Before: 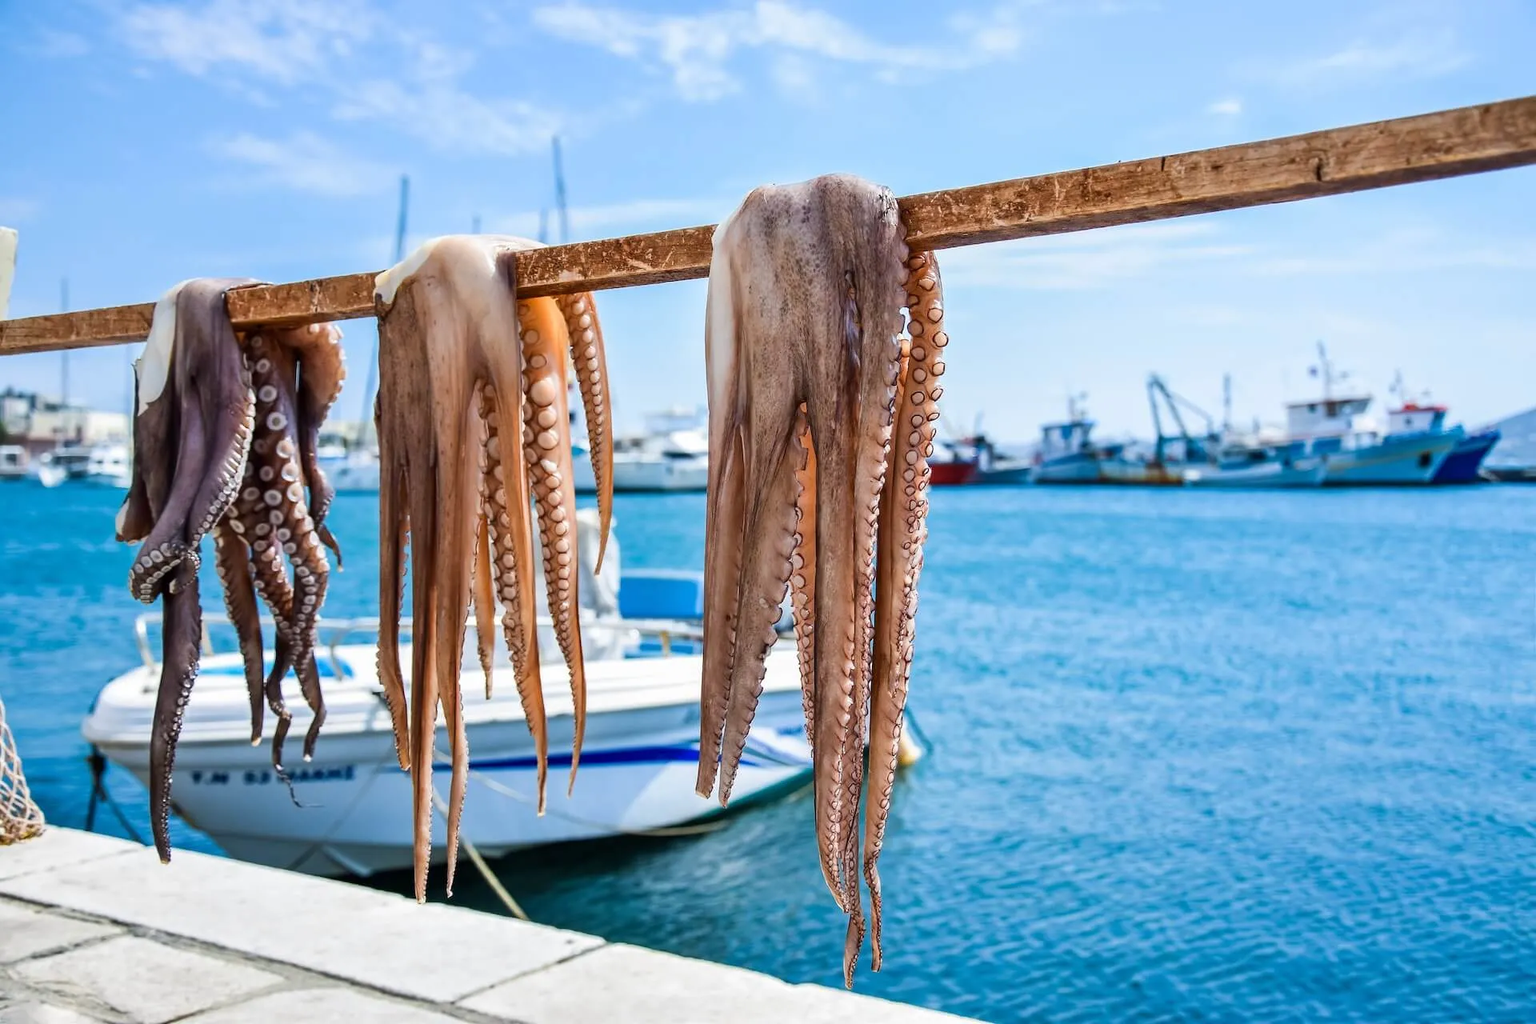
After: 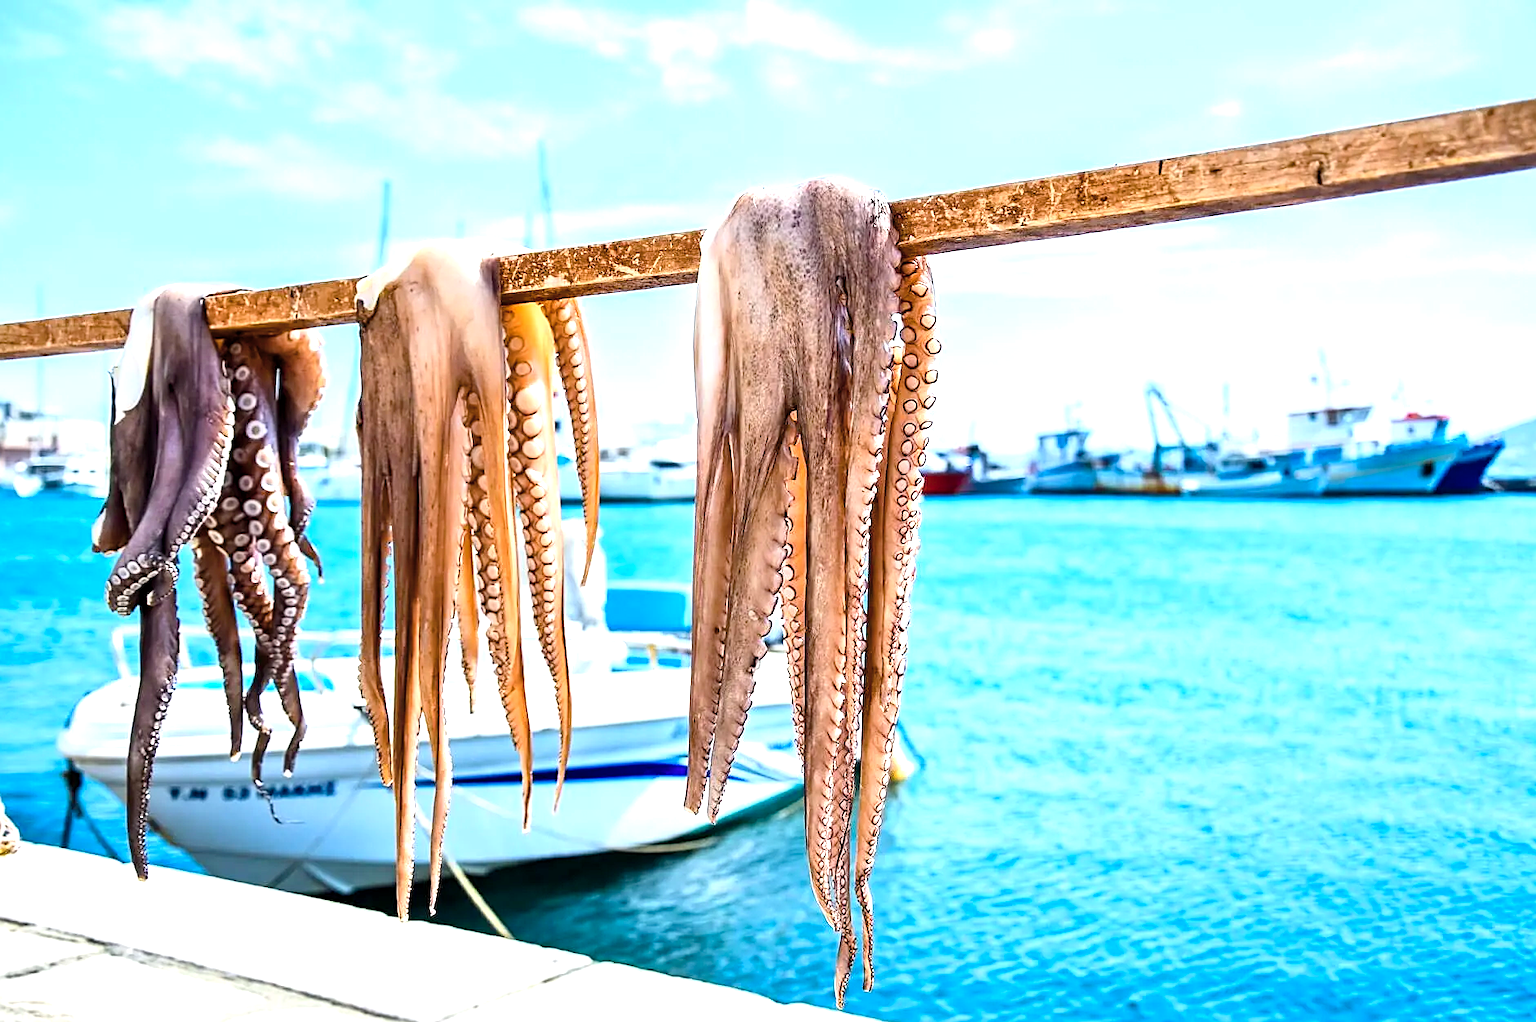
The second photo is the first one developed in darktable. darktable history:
crop: left 1.69%, right 0.28%, bottom 2.06%
sharpen: on, module defaults
exposure: black level correction 0.001, exposure 0.498 EV, compensate highlight preservation false
tone curve: curves: ch0 [(0, 0) (0.003, 0.004) (0.011, 0.015) (0.025, 0.033) (0.044, 0.058) (0.069, 0.091) (0.1, 0.131) (0.136, 0.179) (0.177, 0.233) (0.224, 0.296) (0.277, 0.364) (0.335, 0.434) (0.399, 0.511) (0.468, 0.584) (0.543, 0.656) (0.623, 0.729) (0.709, 0.799) (0.801, 0.874) (0.898, 0.936) (1, 1)], color space Lab, independent channels, preserve colors none
color balance rgb: perceptual saturation grading › global saturation 21.107%, perceptual saturation grading › highlights -19.988%, perceptual saturation grading › shadows 29.47%, perceptual brilliance grading › global brilliance 15.63%, perceptual brilliance grading › shadows -34.332%, global vibrance 14.178%
